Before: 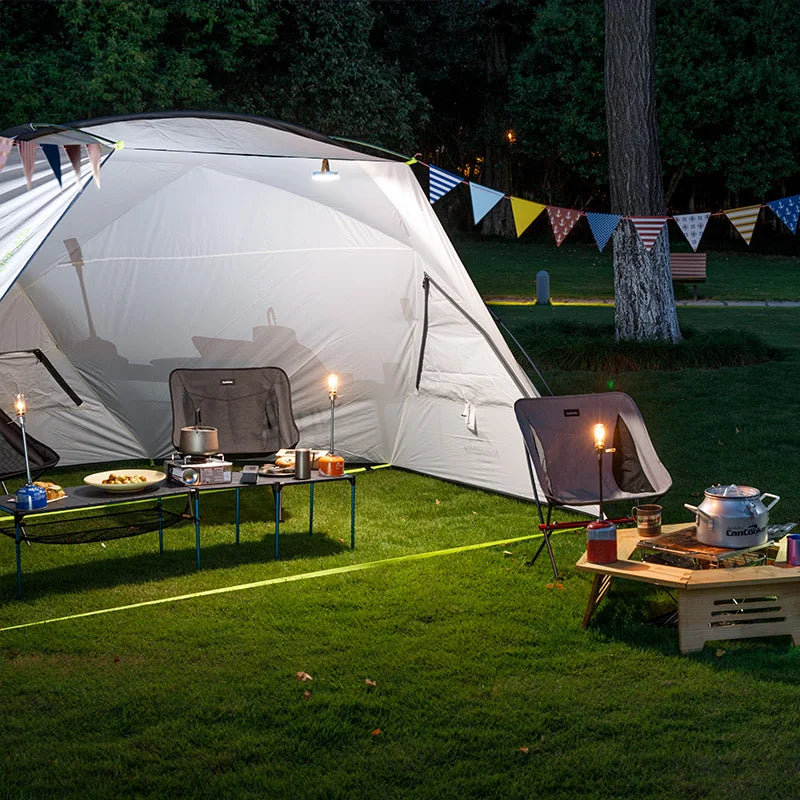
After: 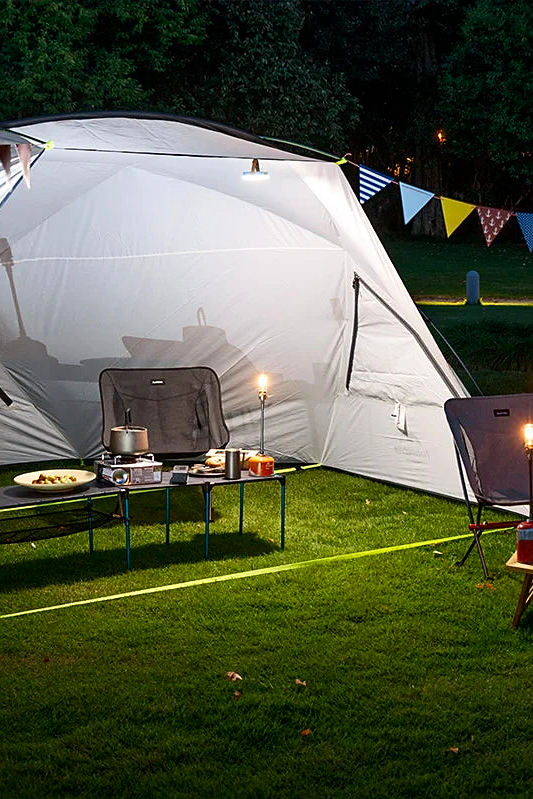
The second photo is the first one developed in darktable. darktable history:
crop and rotate: left 8.786%, right 24.548%
contrast brightness saturation: contrast 0.15, brightness -0.01, saturation 0.1
sharpen: radius 1.458, amount 0.398, threshold 1.271
